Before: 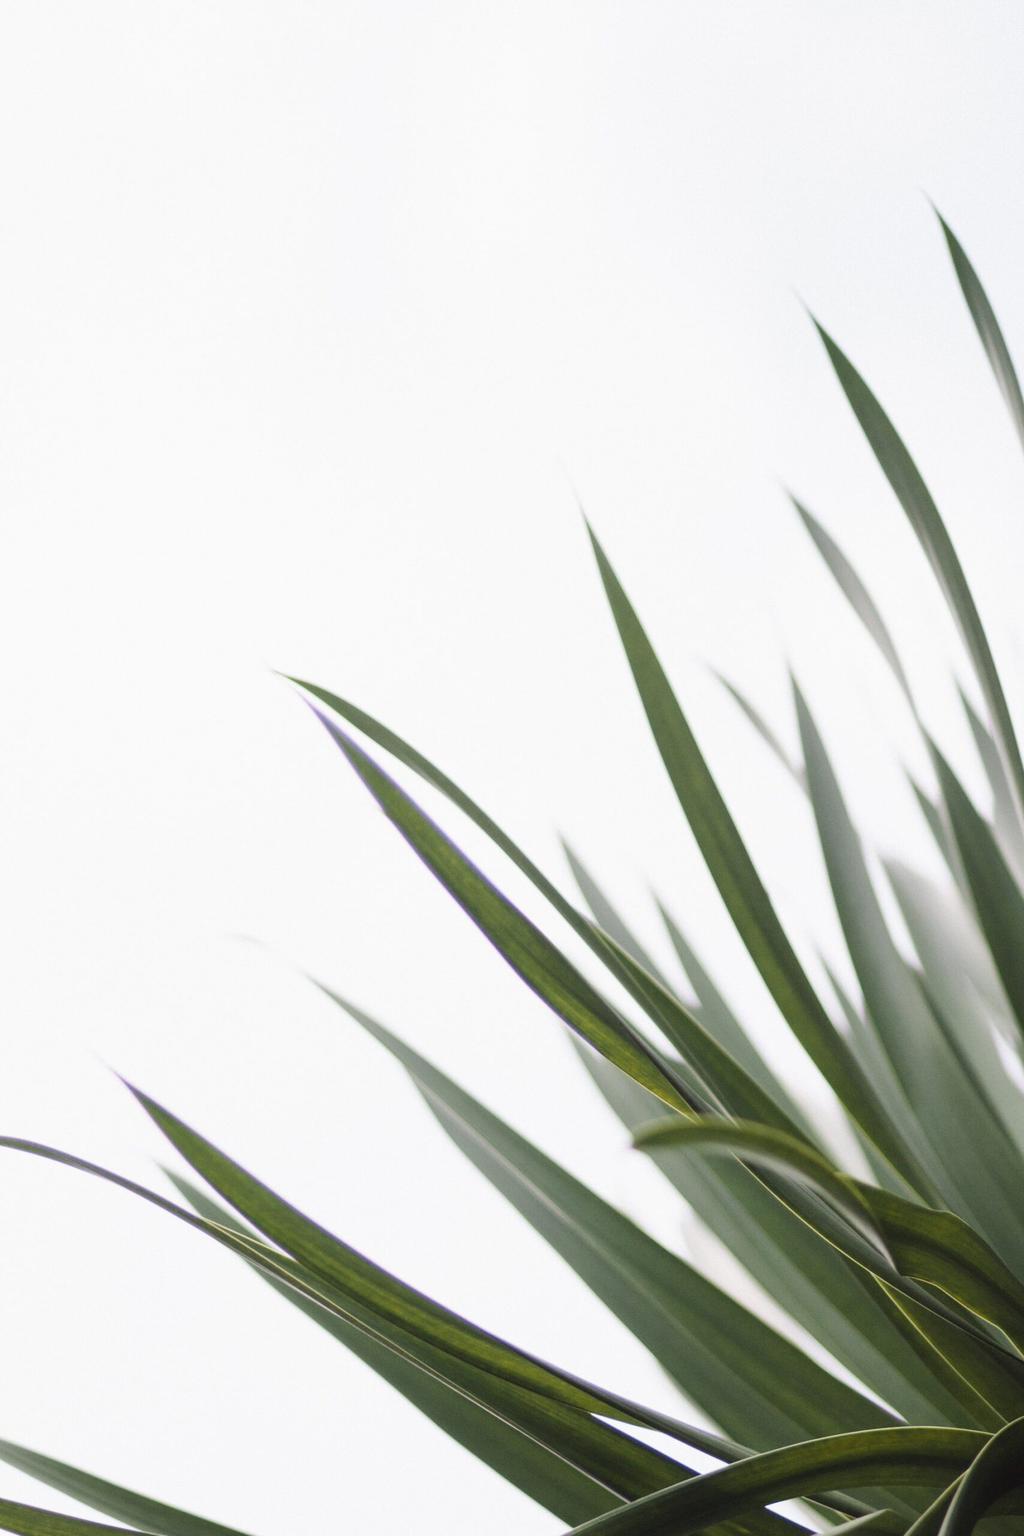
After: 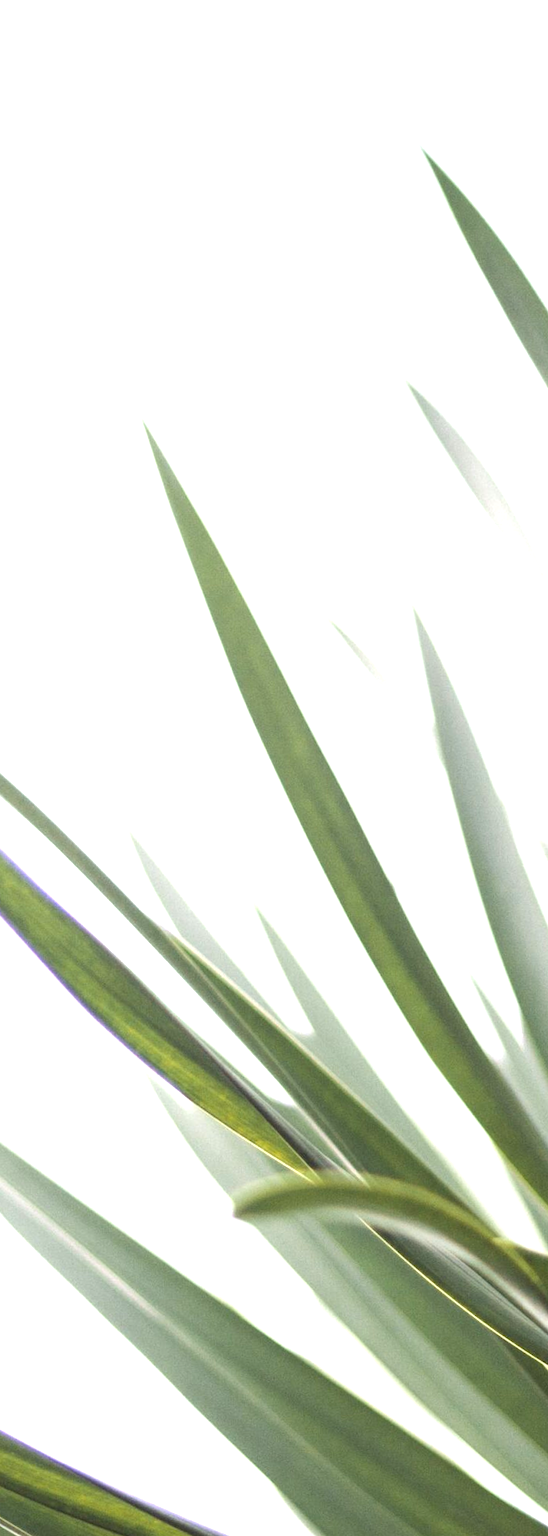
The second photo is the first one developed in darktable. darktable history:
exposure: black level correction 0, exposure 1.1 EV, compensate exposure bias true, compensate highlight preservation false
crop: left 45.721%, top 13.393%, right 14.118%, bottom 10.01%
rotate and perspective: rotation -2.29°, automatic cropping off
